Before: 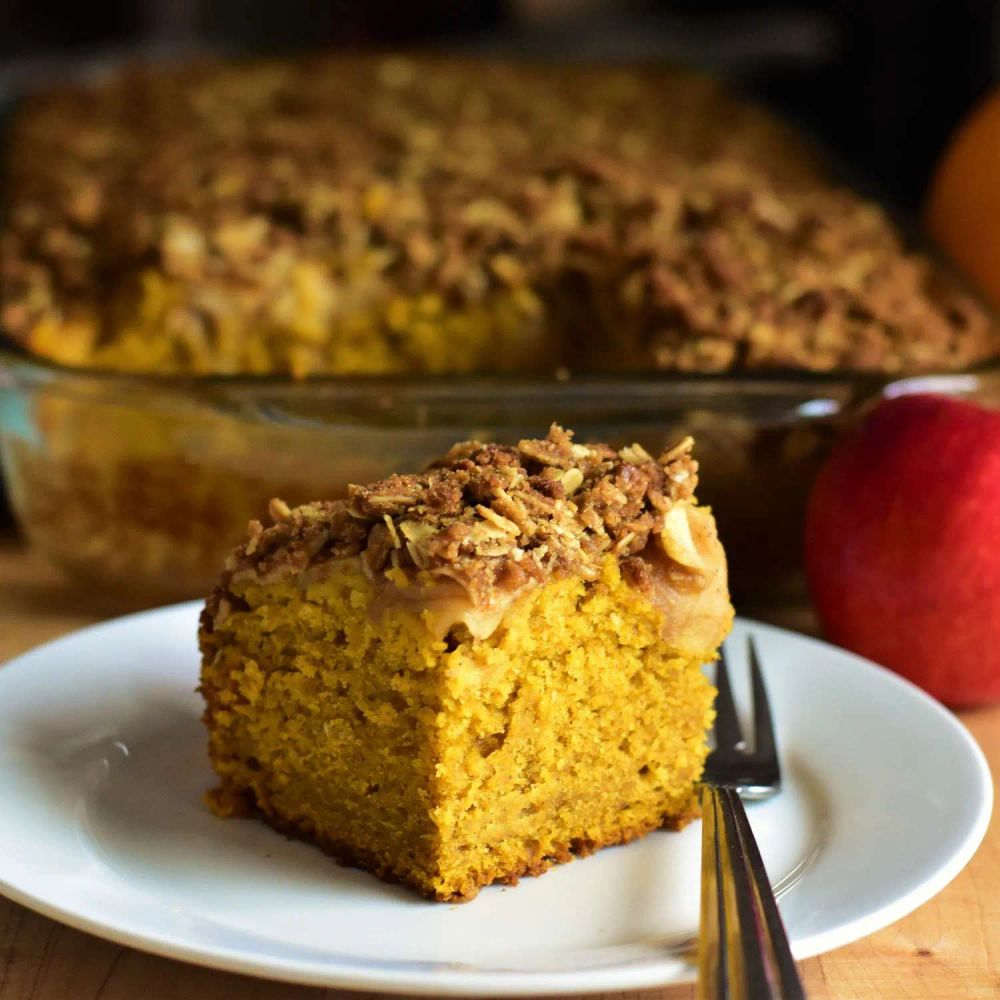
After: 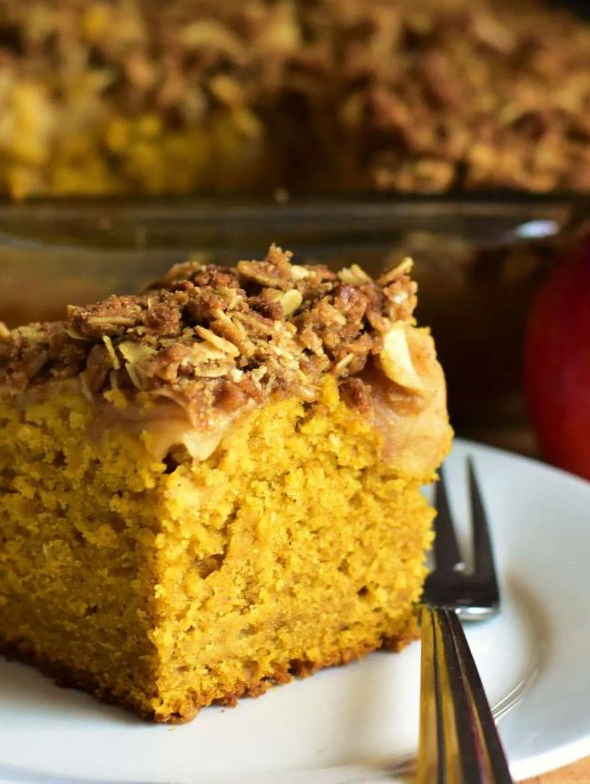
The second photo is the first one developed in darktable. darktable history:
crop and rotate: left 28.157%, top 17.947%, right 12.798%, bottom 3.649%
